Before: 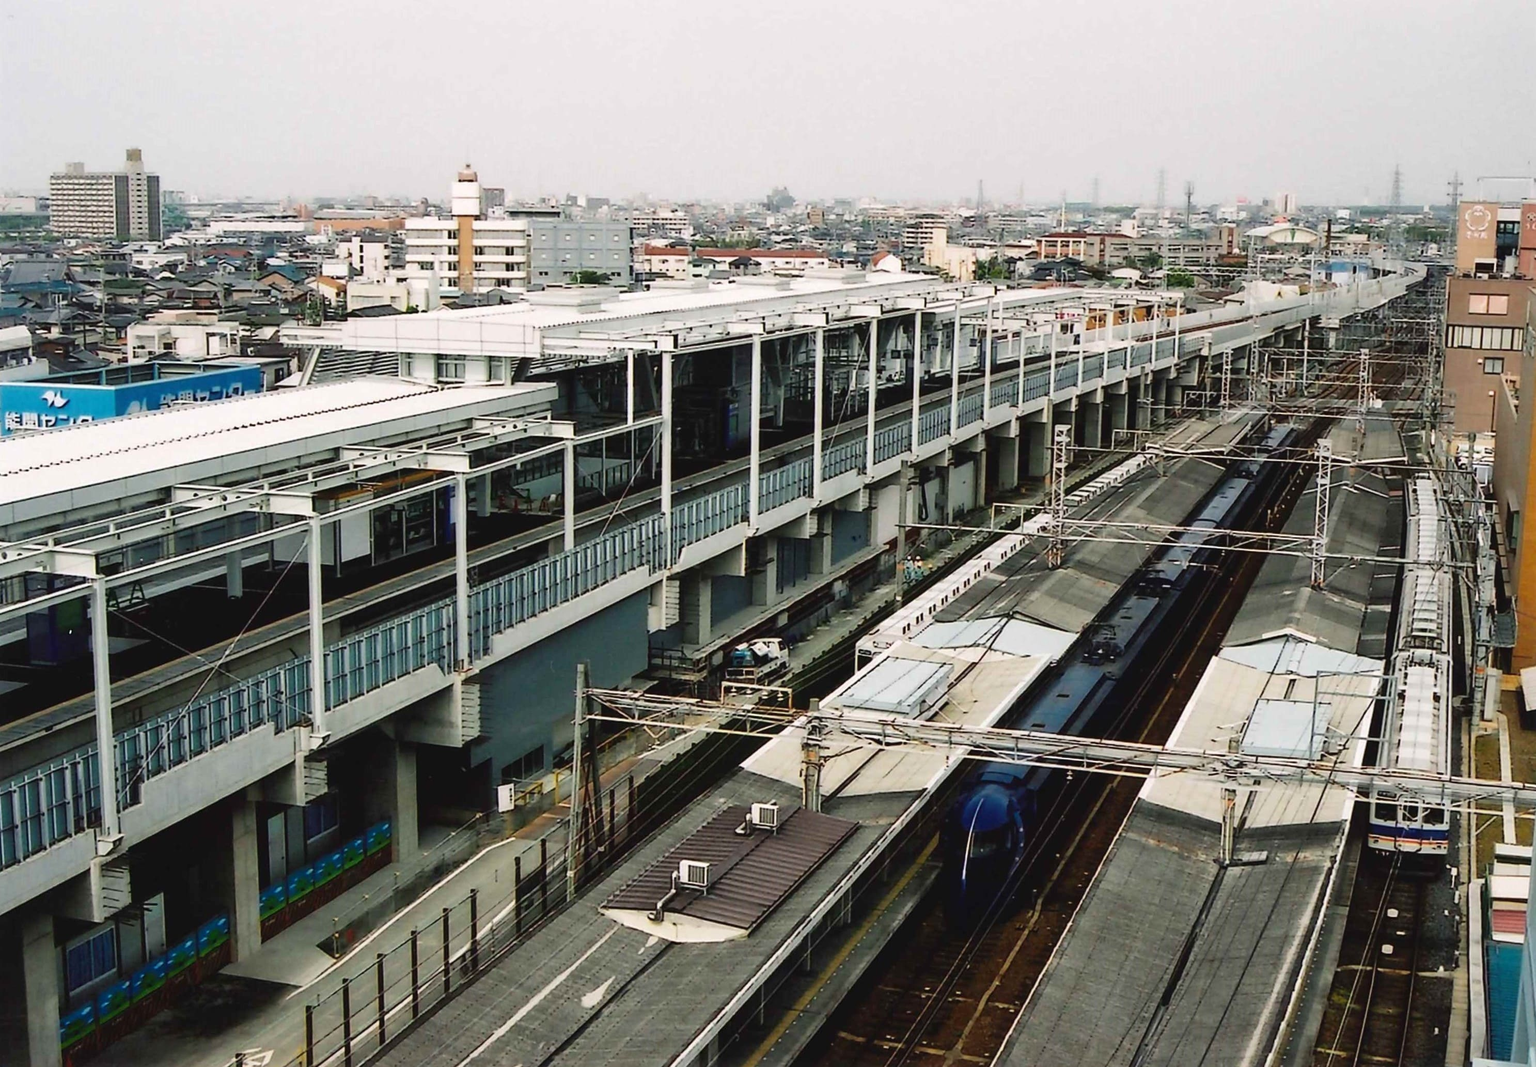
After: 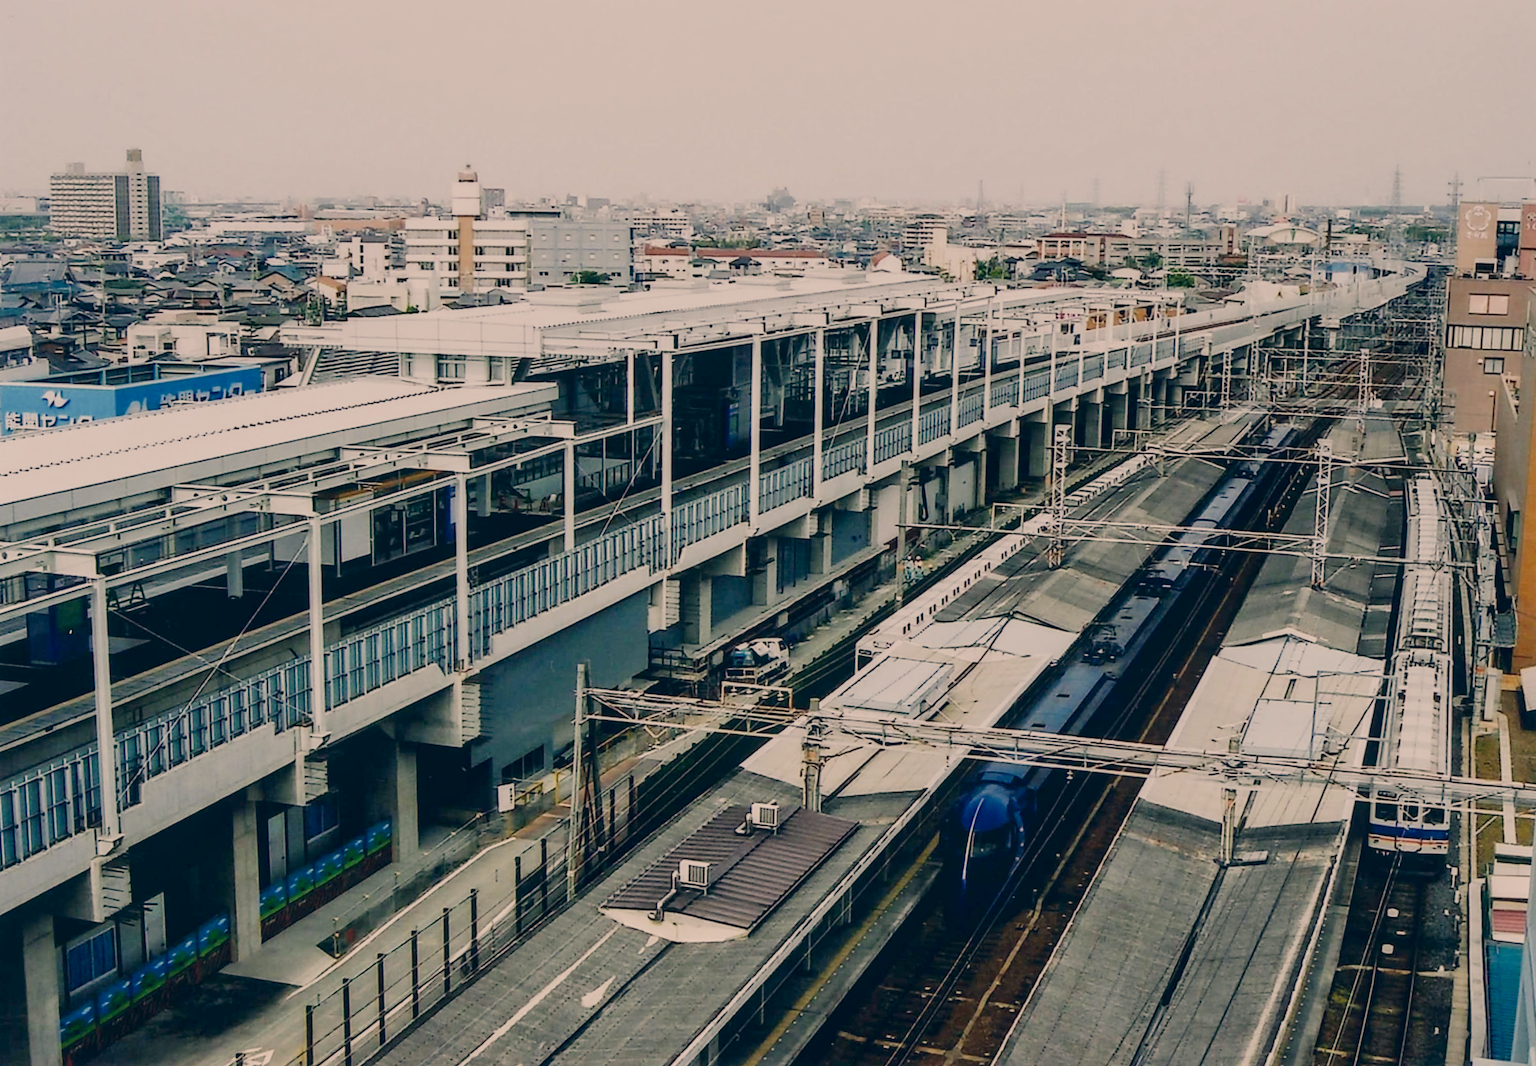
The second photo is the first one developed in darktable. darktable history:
color correction: highlights a* 10.32, highlights b* 14.66, shadows a* -9.59, shadows b* -15.02
sigmoid: contrast 1.05, skew -0.15
exposure: exposure 0.207 EV, compensate highlight preservation false
local contrast: on, module defaults
